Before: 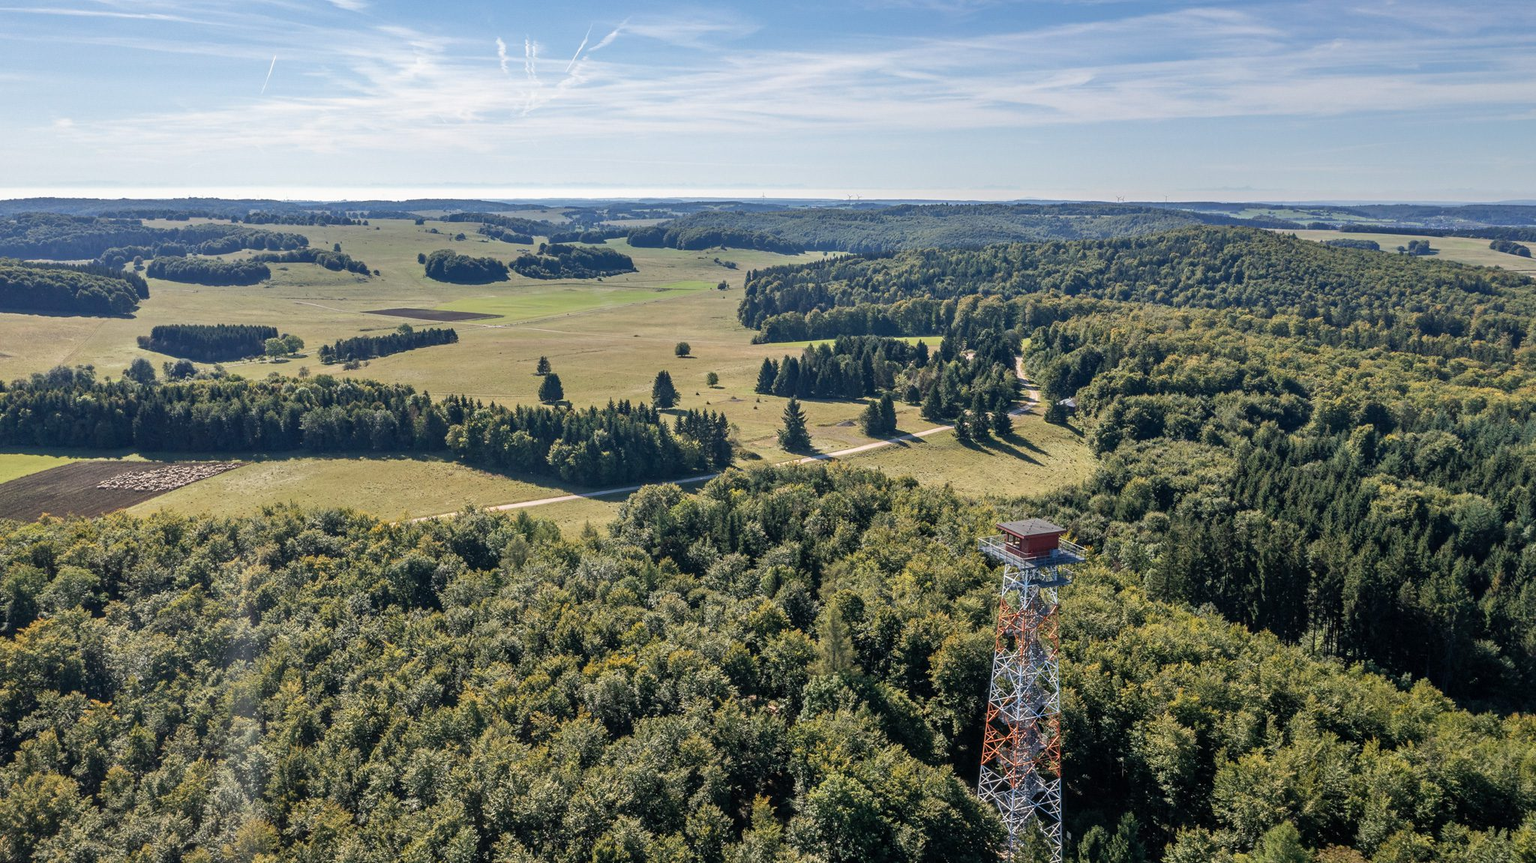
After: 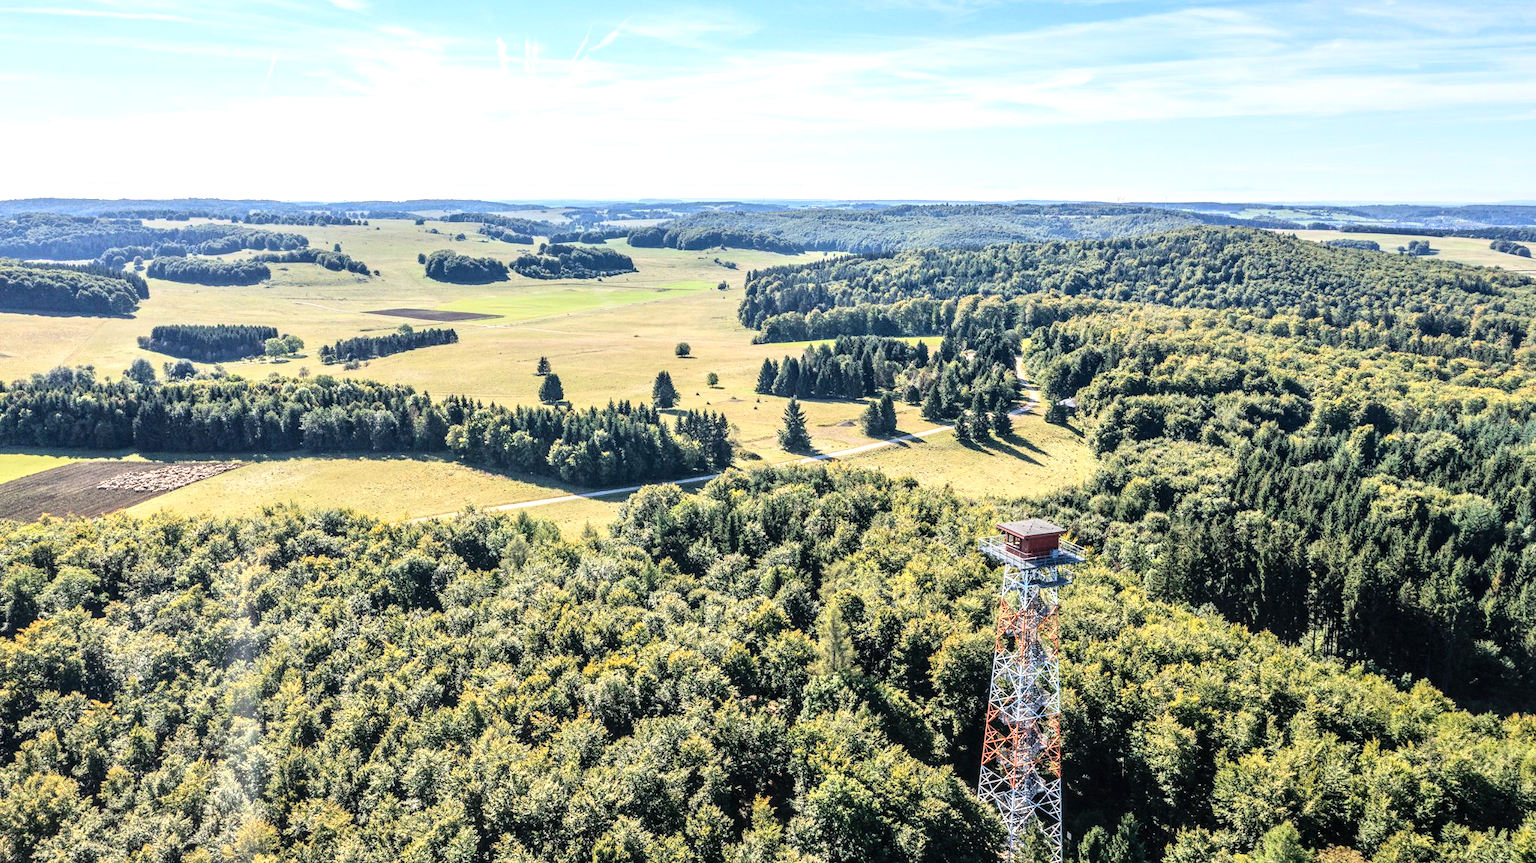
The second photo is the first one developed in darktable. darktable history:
exposure: exposure 0.776 EV, compensate highlight preservation false
base curve: curves: ch0 [(0, 0) (0.036, 0.025) (0.121, 0.166) (0.206, 0.329) (0.605, 0.79) (1, 1)]
local contrast: on, module defaults
